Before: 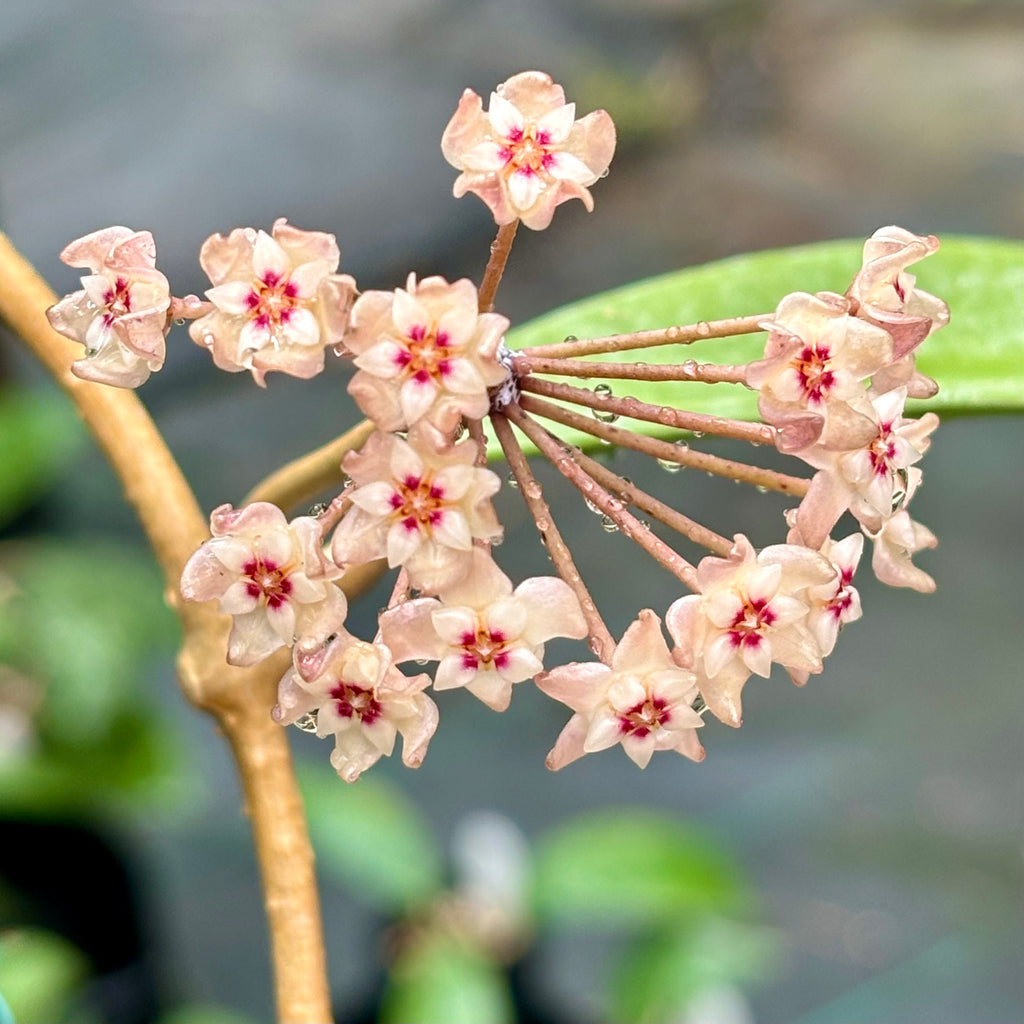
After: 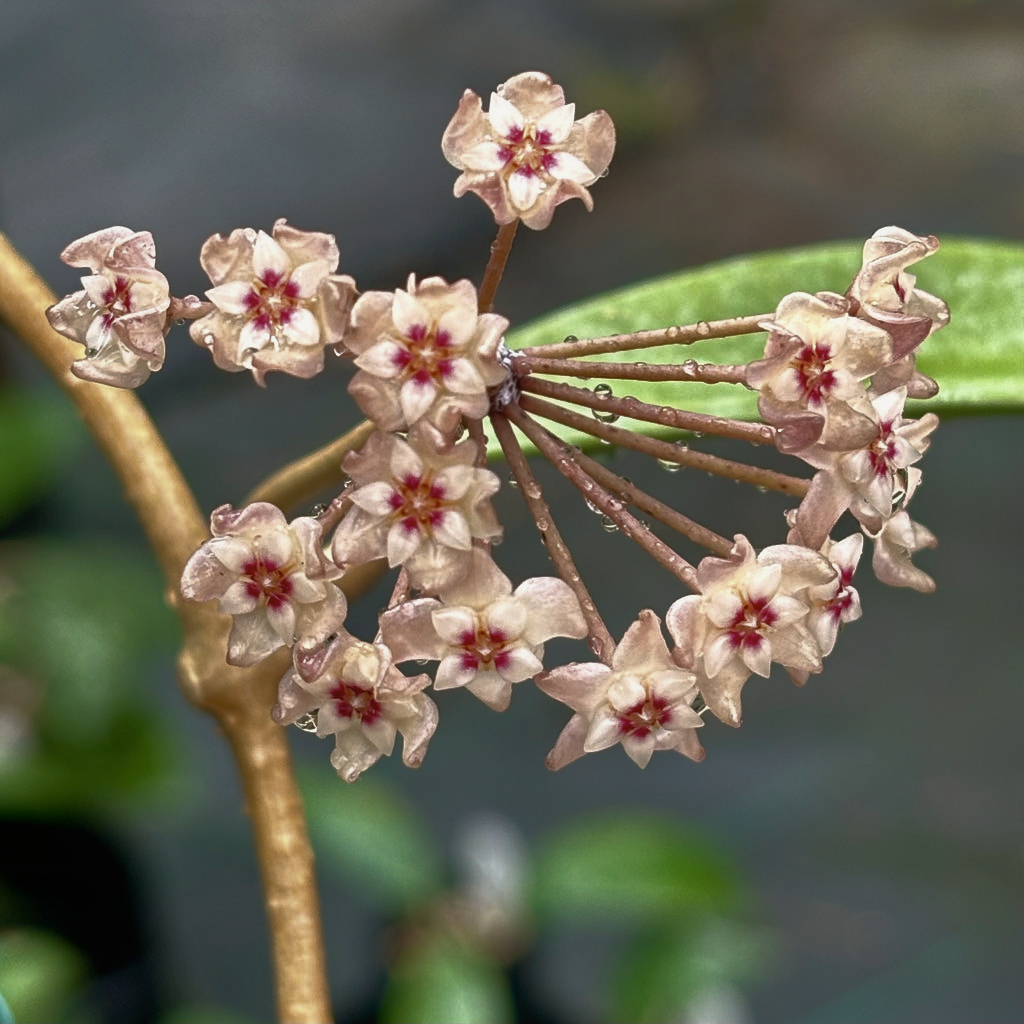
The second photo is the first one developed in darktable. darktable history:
contrast equalizer: octaves 7, y [[0.6 ×6], [0.55 ×6], [0 ×6], [0 ×6], [0 ×6]], mix -0.3
base curve: curves: ch0 [(0, 0) (0.564, 0.291) (0.802, 0.731) (1, 1)]
